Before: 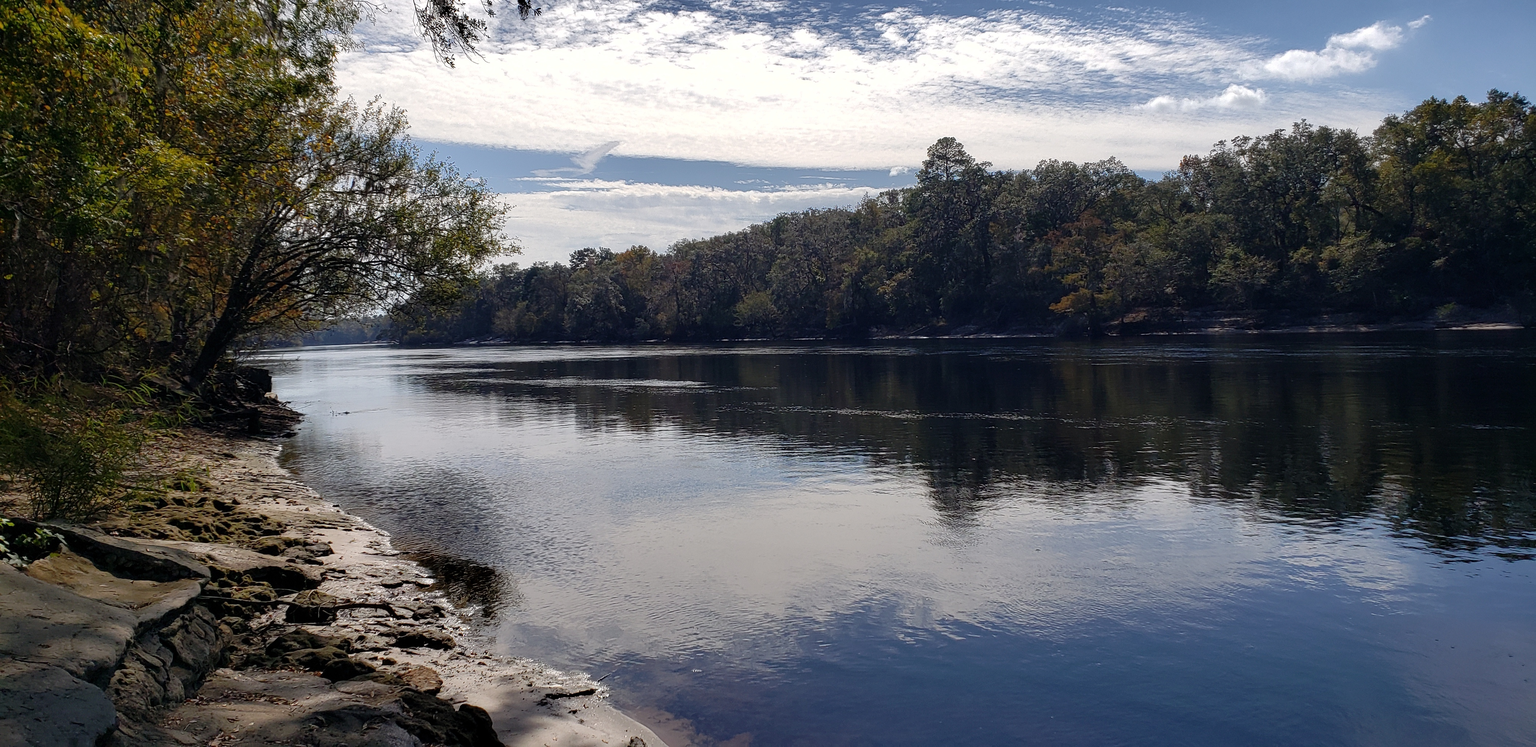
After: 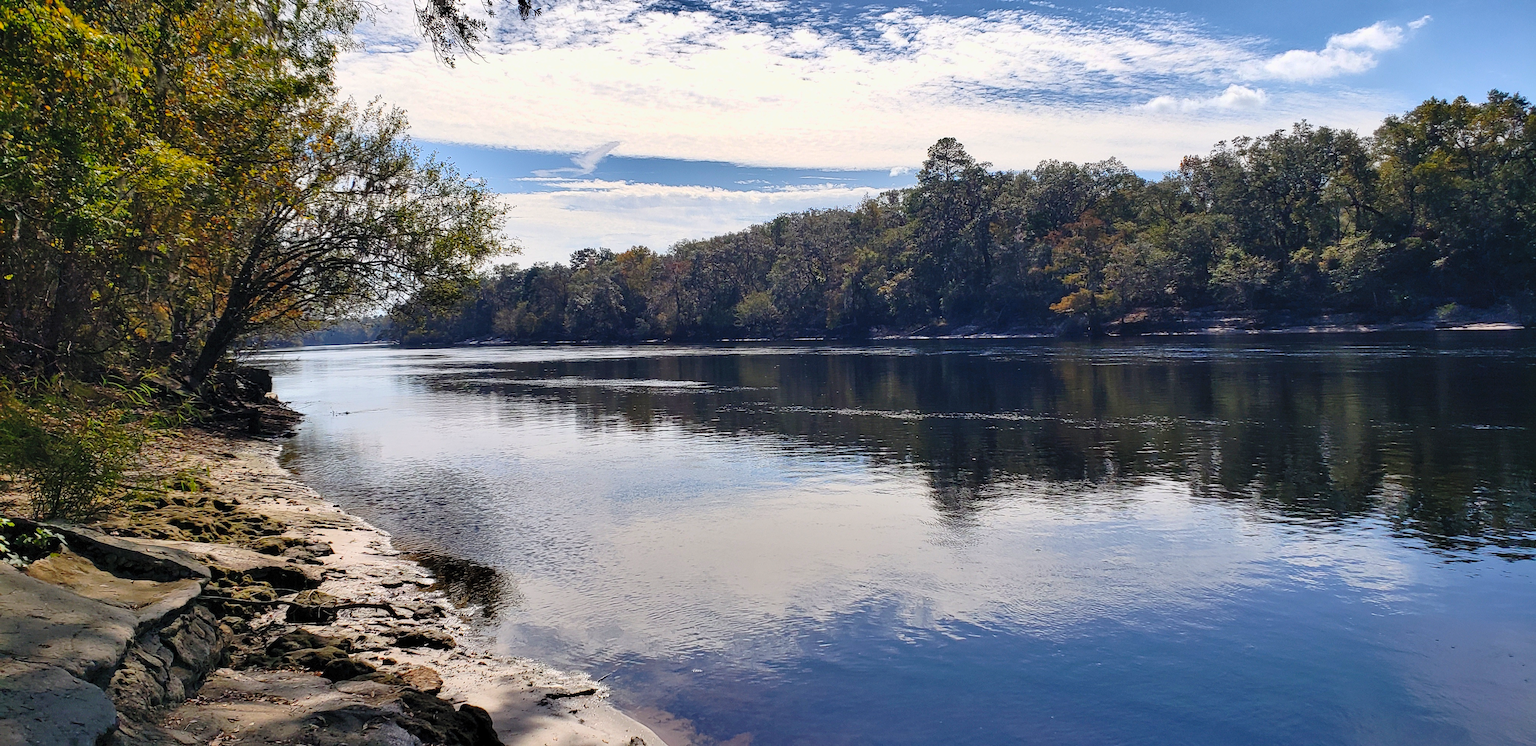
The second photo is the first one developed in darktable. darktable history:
shadows and highlights: shadows 43.71, white point adjustment -1.46, soften with gaussian
contrast brightness saturation: contrast 0.24, brightness 0.26, saturation 0.39
